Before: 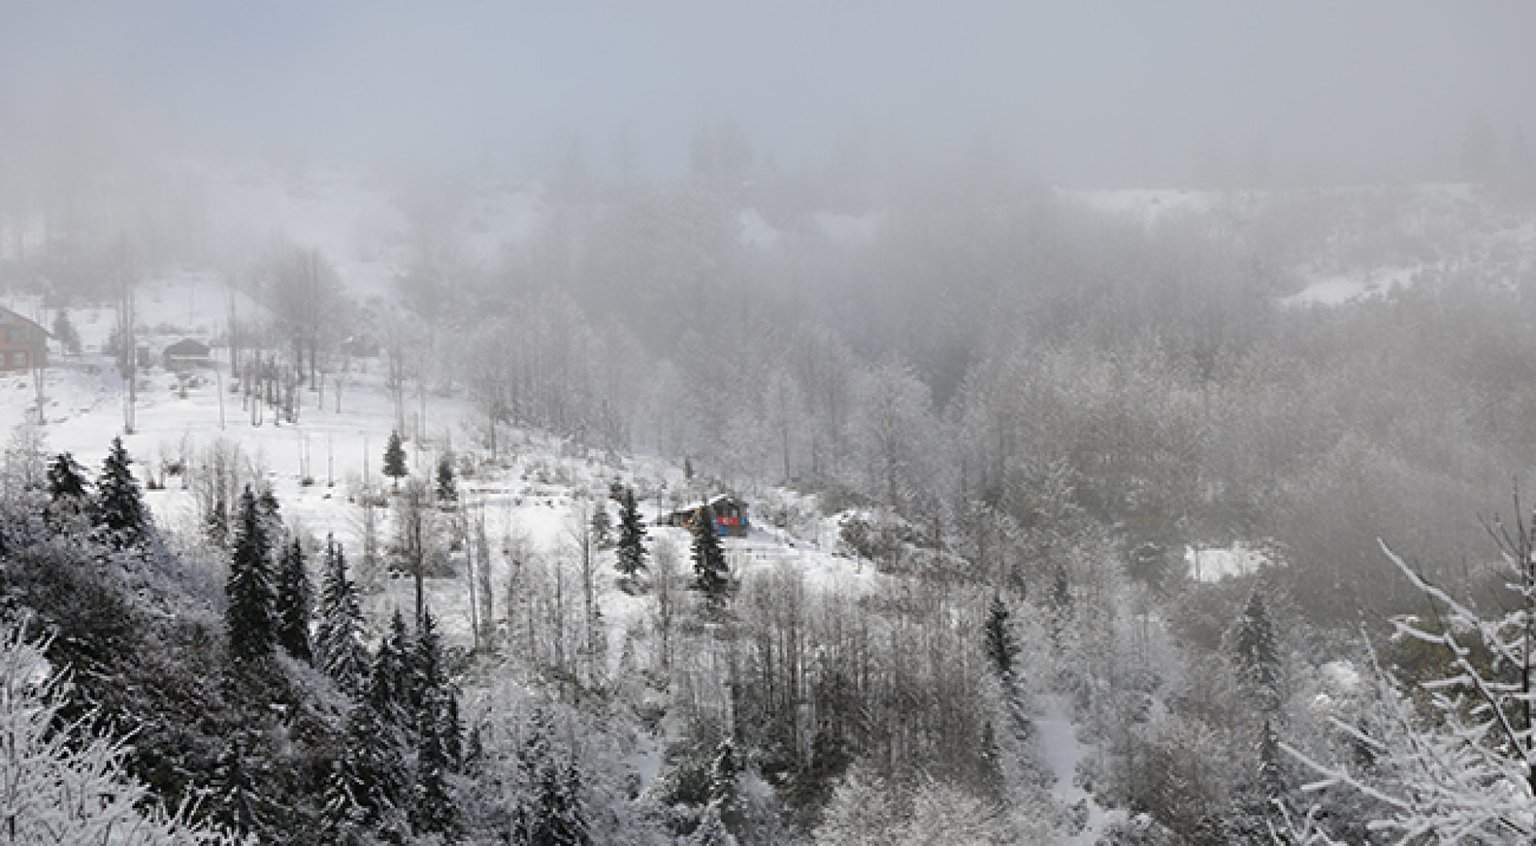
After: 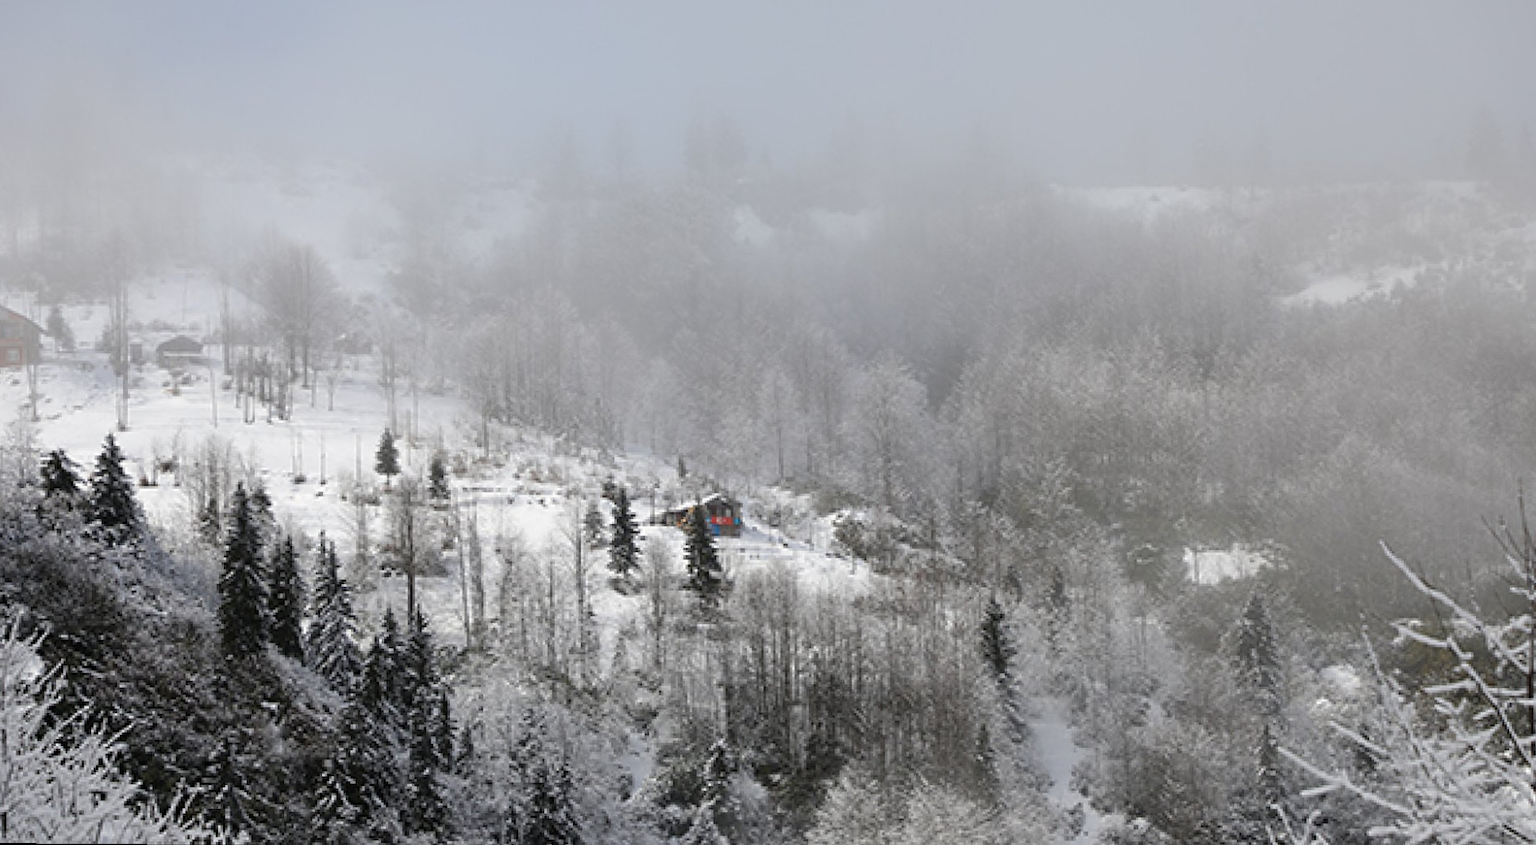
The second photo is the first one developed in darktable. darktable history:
rotate and perspective: rotation 0.192°, lens shift (horizontal) -0.015, crop left 0.005, crop right 0.996, crop top 0.006, crop bottom 0.99
